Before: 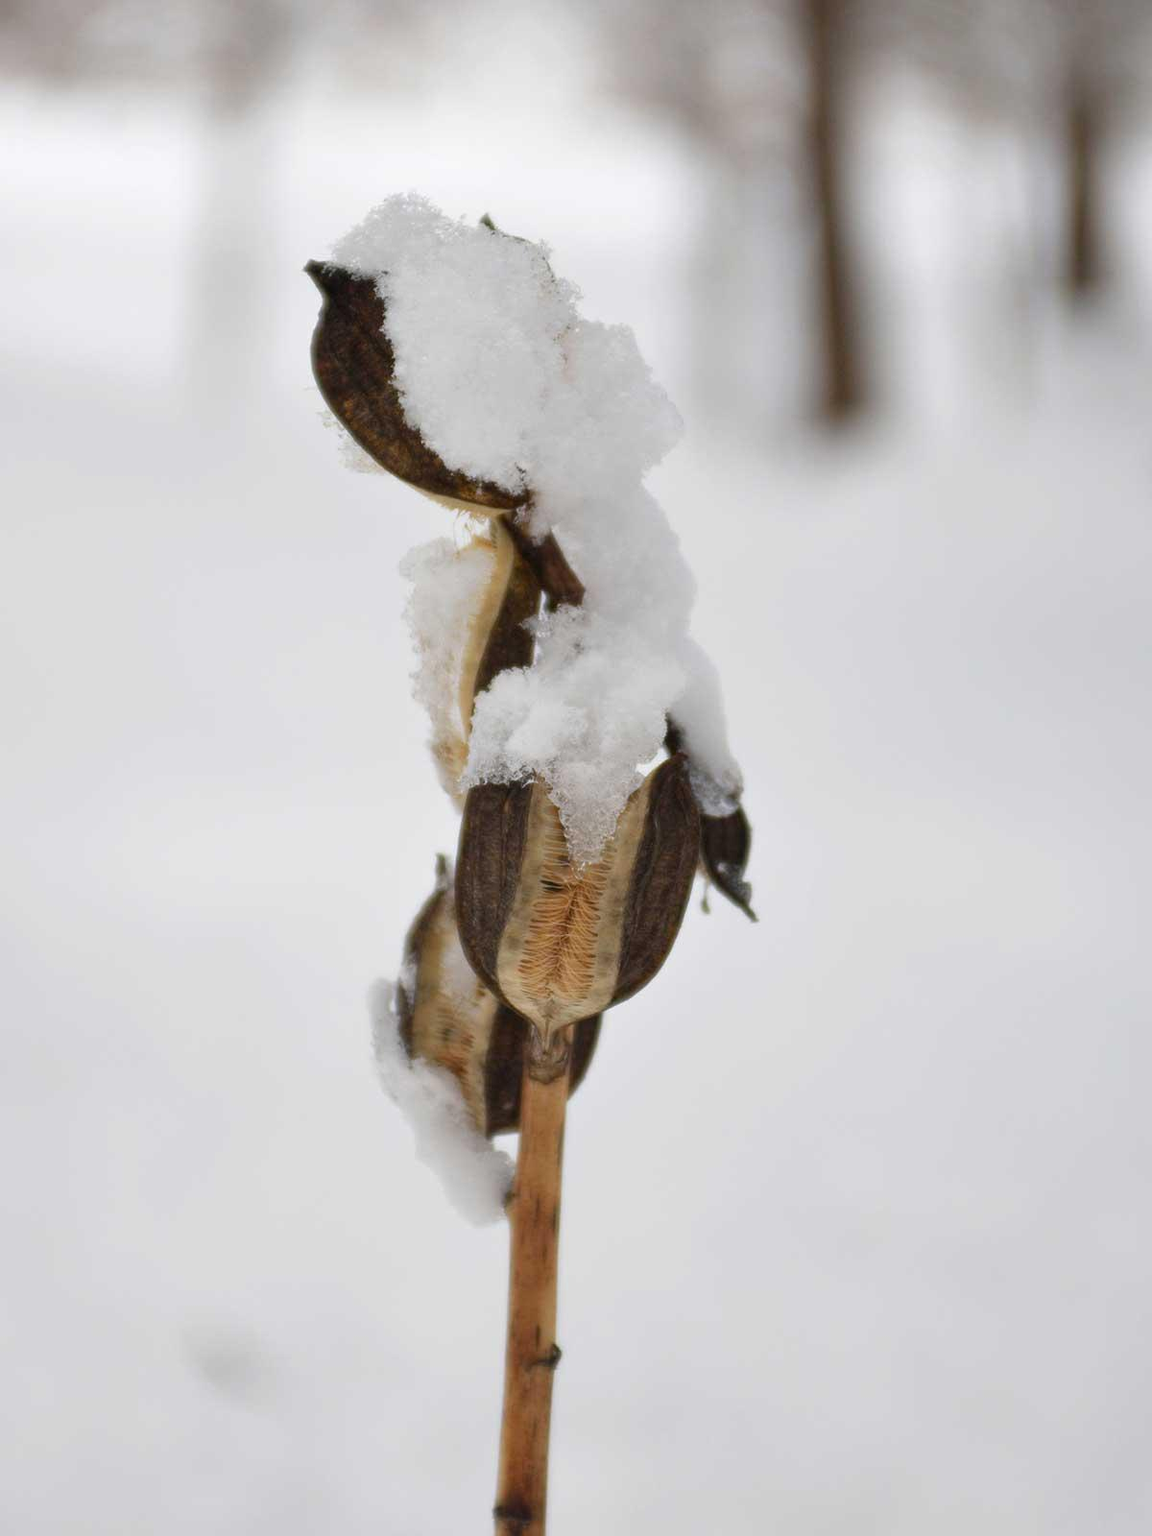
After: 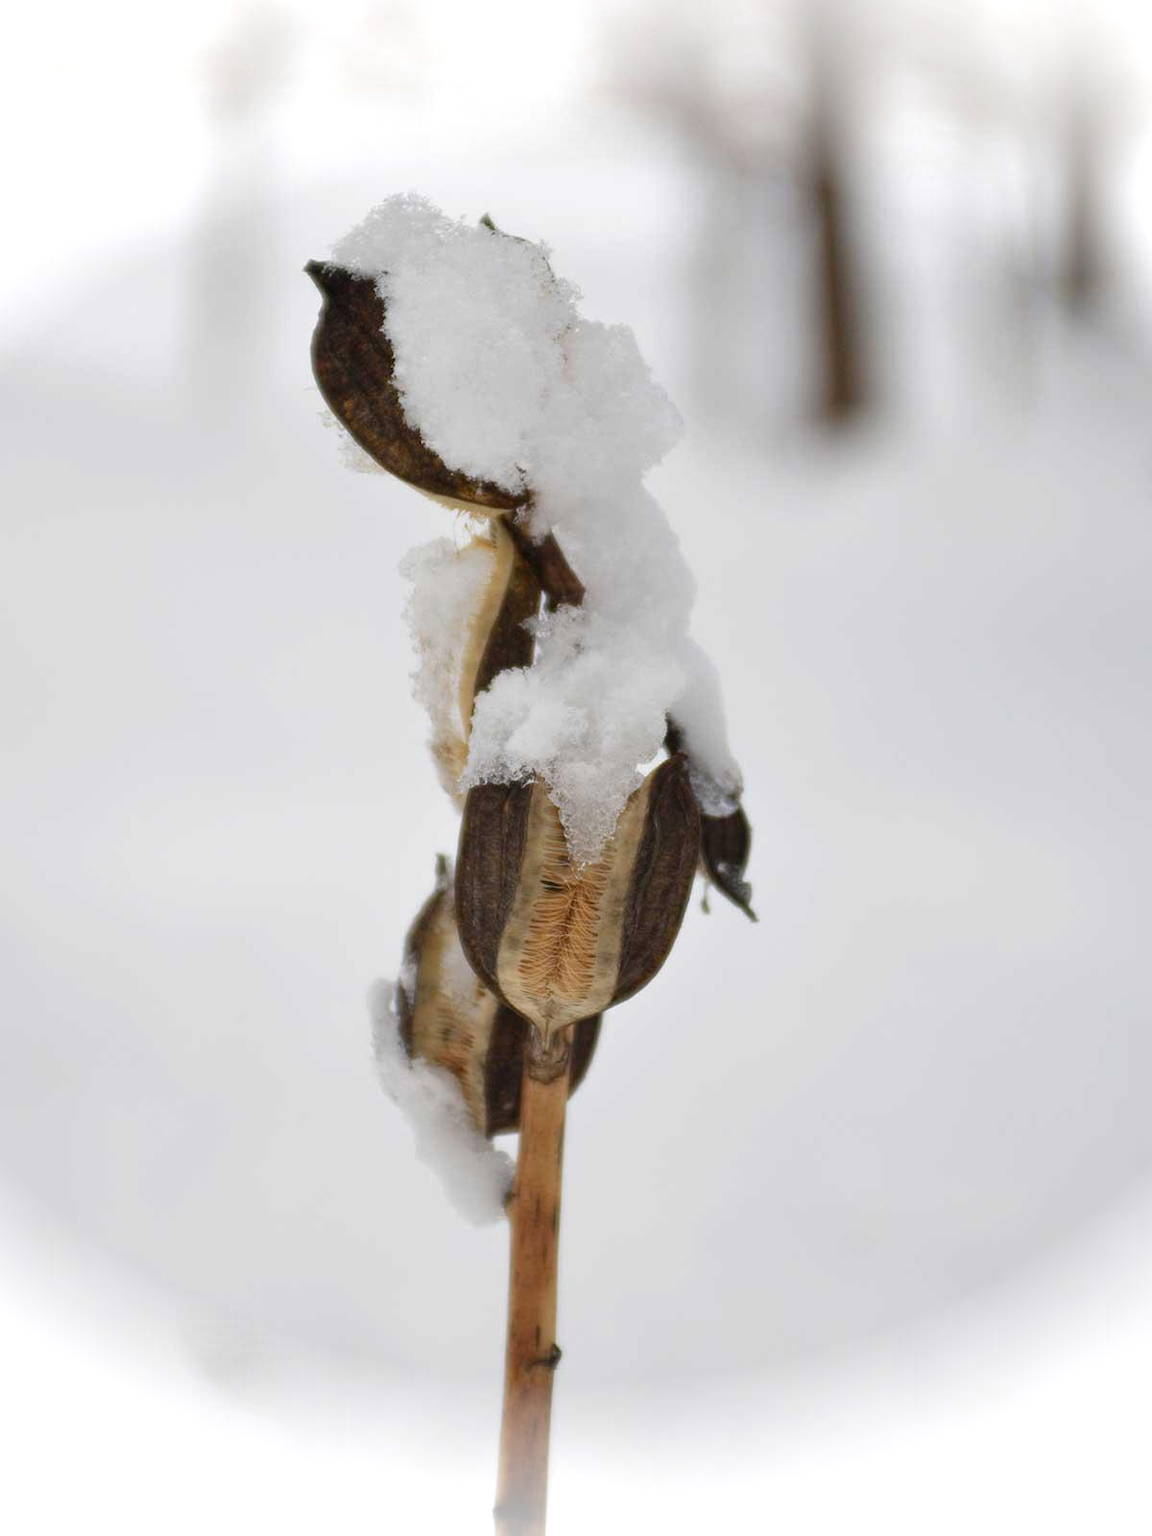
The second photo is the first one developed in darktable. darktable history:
vignetting: fall-off start 97.11%, brightness 0.991, saturation -0.489, width/height ratio 1.179
